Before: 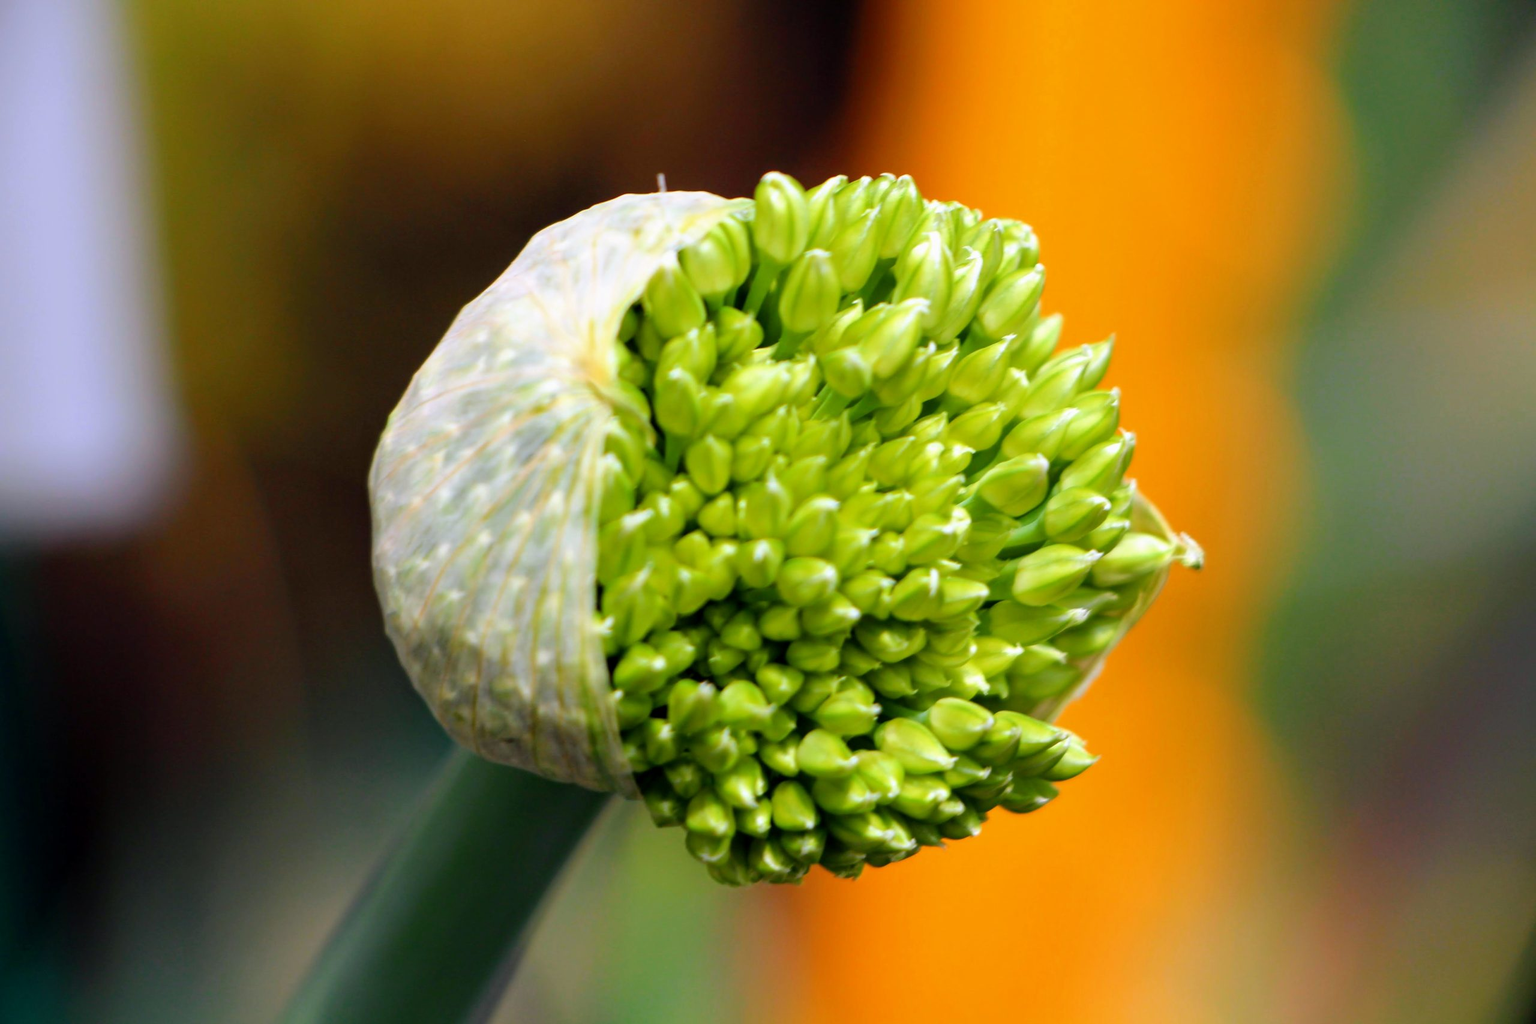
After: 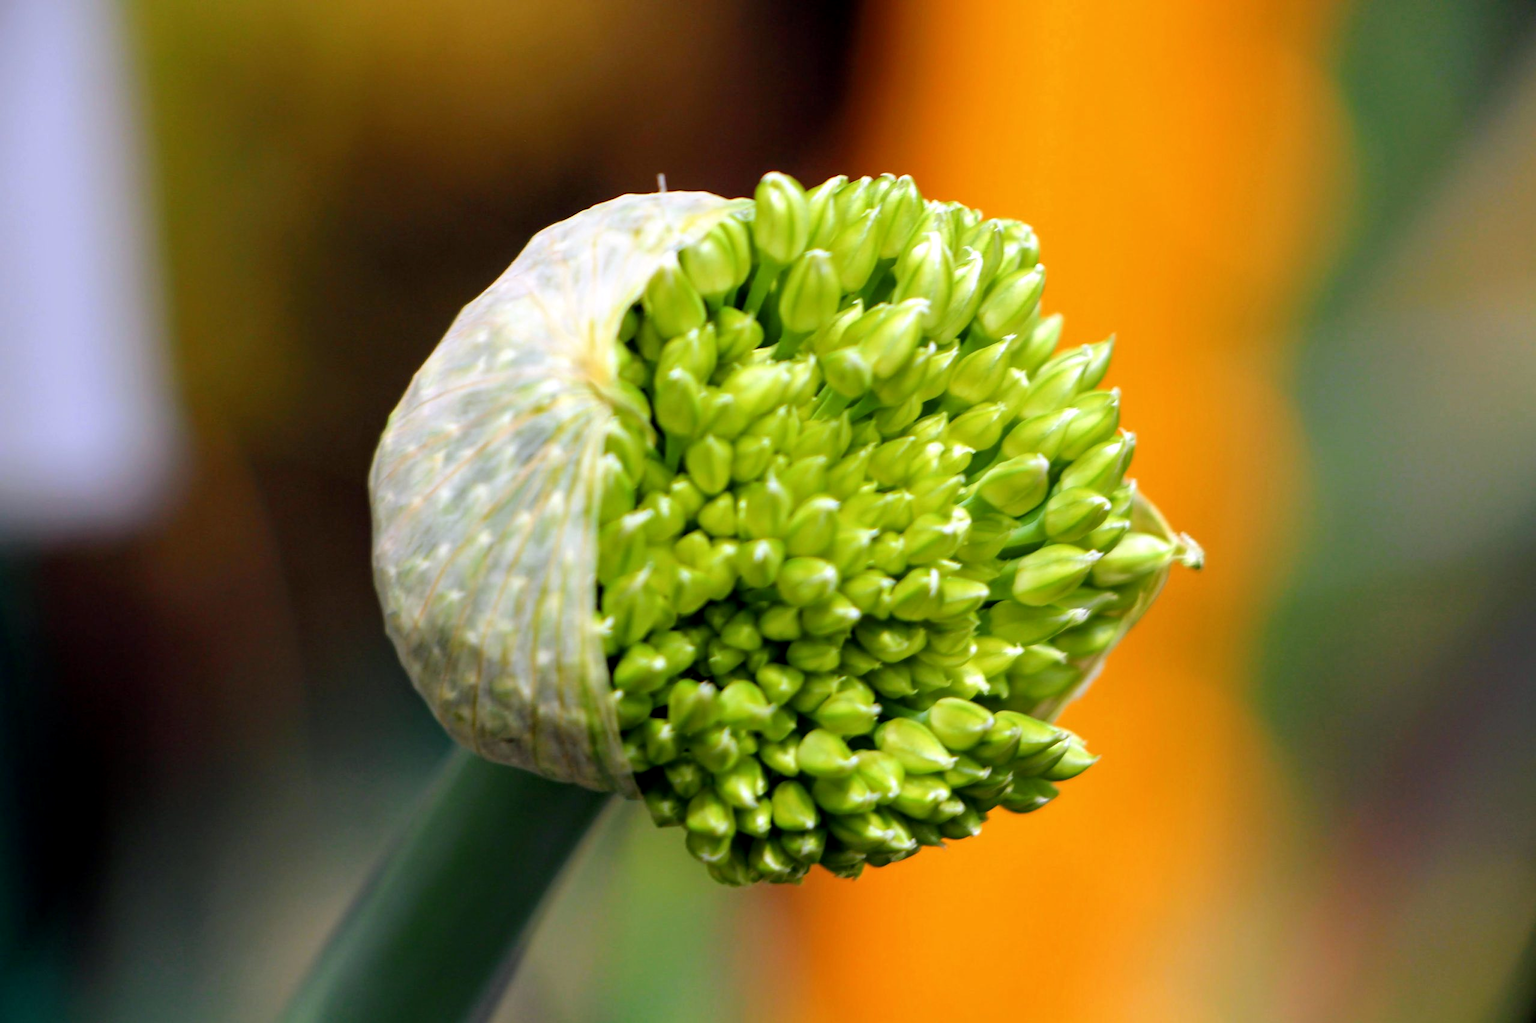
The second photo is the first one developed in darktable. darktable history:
local contrast: highlights 103%, shadows 102%, detail 120%, midtone range 0.2
